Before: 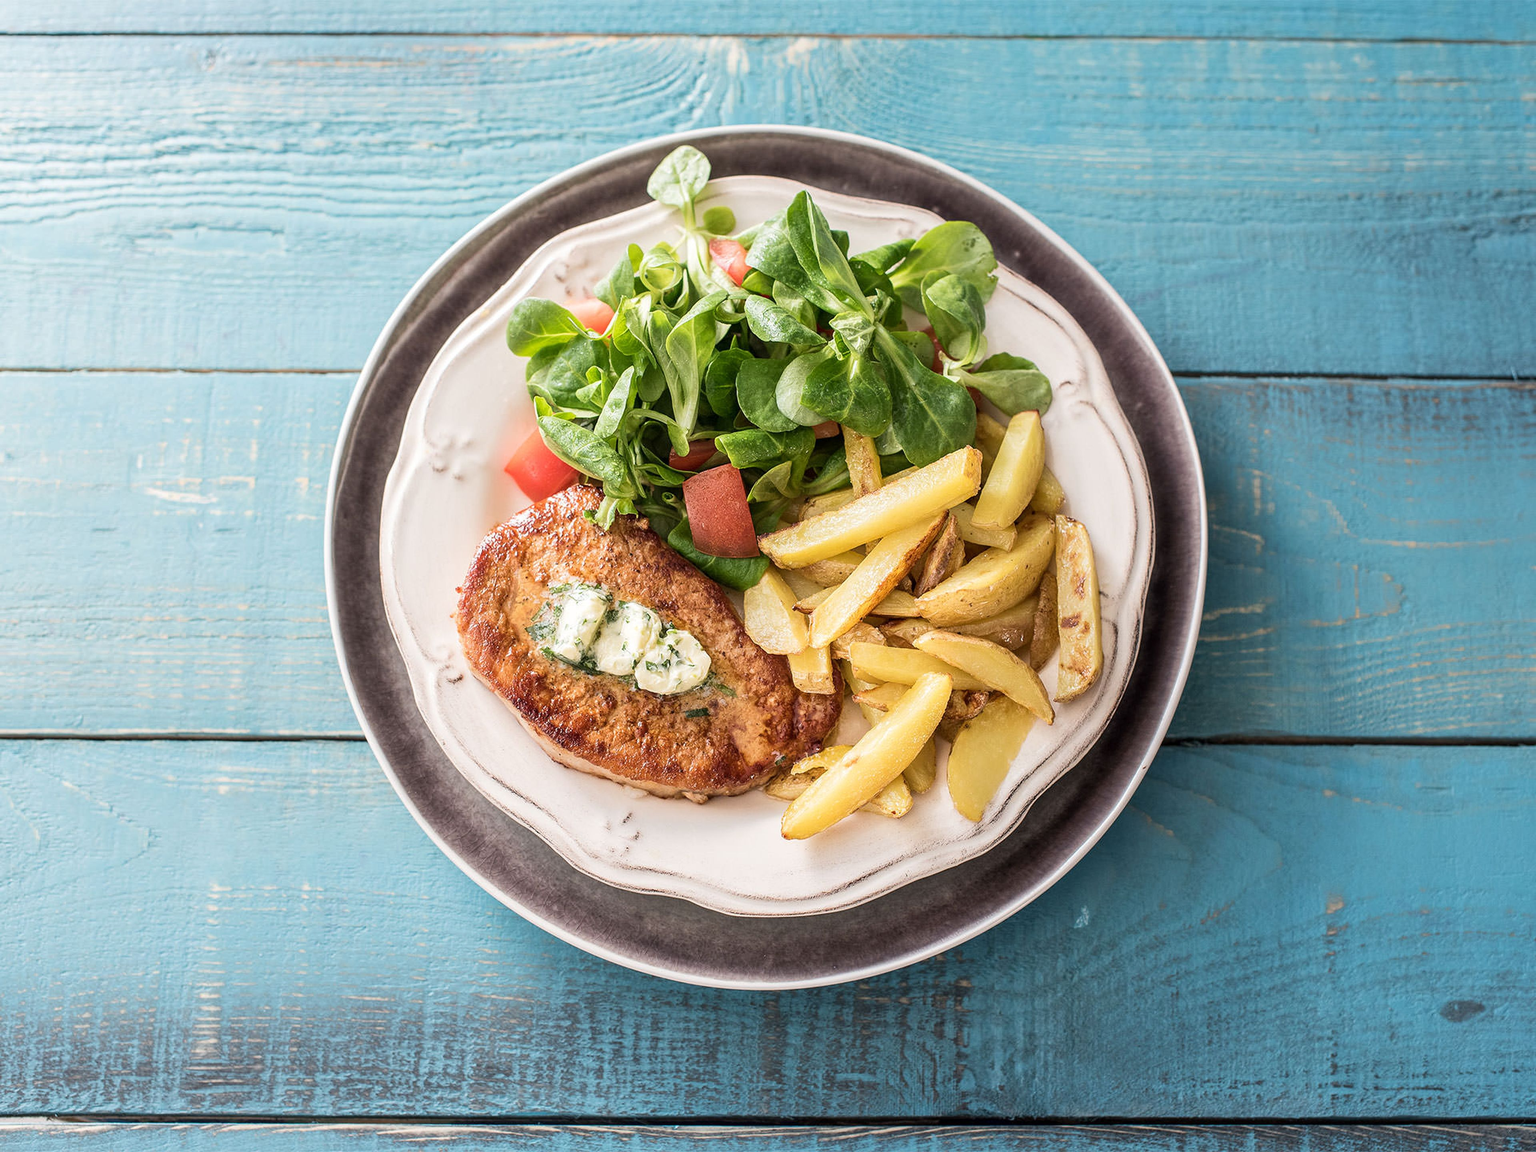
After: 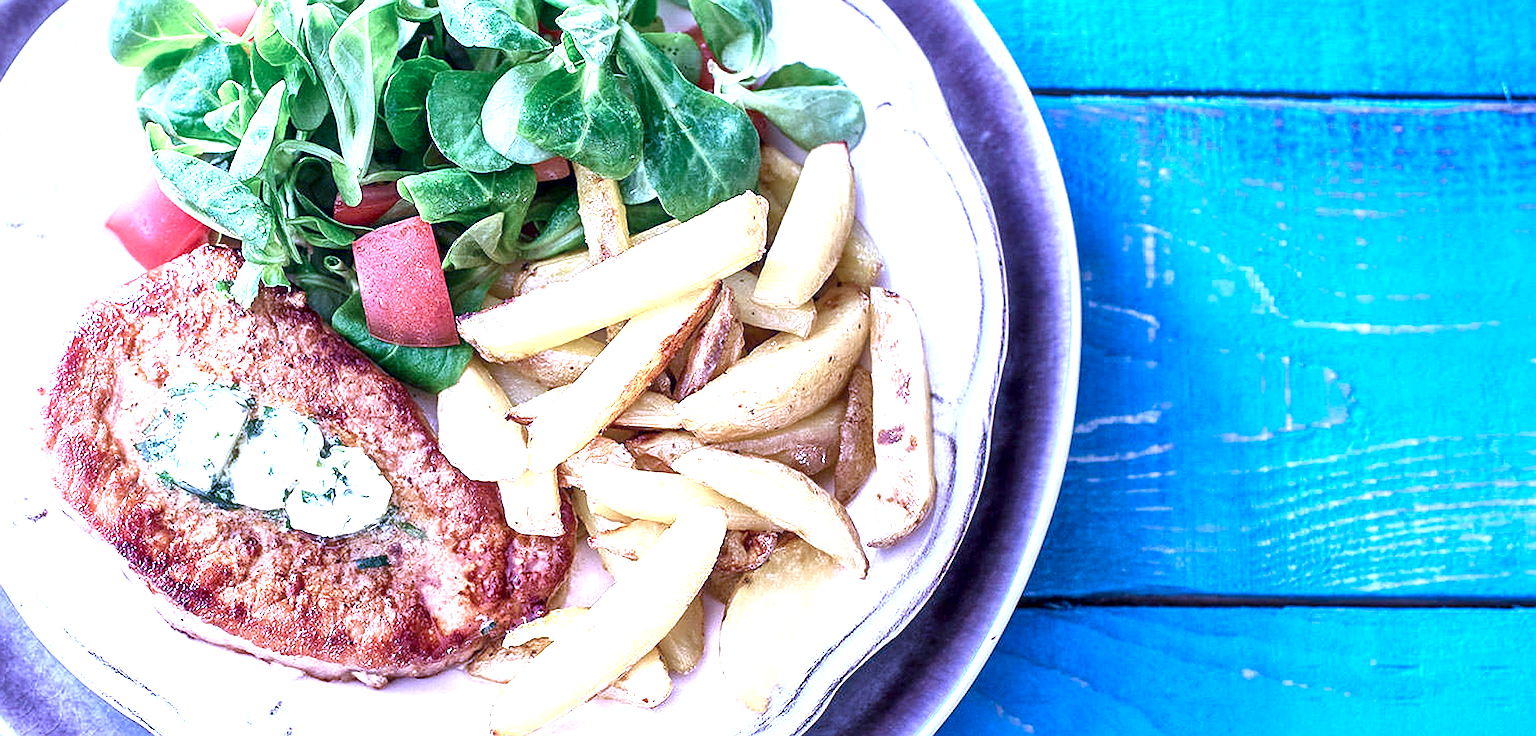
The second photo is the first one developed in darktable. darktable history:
color balance rgb: perceptual saturation grading › global saturation 15.703%, perceptual saturation grading › highlights -19.096%, perceptual saturation grading › shadows 19.939%, global vibrance 20%
tone equalizer: edges refinement/feathering 500, mask exposure compensation -1.57 EV, preserve details no
crop and rotate: left 27.94%, top 26.761%, bottom 27.128%
color calibration: output R [1.063, -0.012, -0.003, 0], output B [-0.079, 0.047, 1, 0], gray › normalize channels true, illuminant custom, x 0.459, y 0.428, temperature 2604.09 K, gamut compression 0.027
exposure: black level correction 0, exposure 1.177 EV, compensate highlight preservation false
sharpen: radius 1.969
local contrast: mode bilateral grid, contrast 25, coarseness 60, detail 151%, midtone range 0.2
